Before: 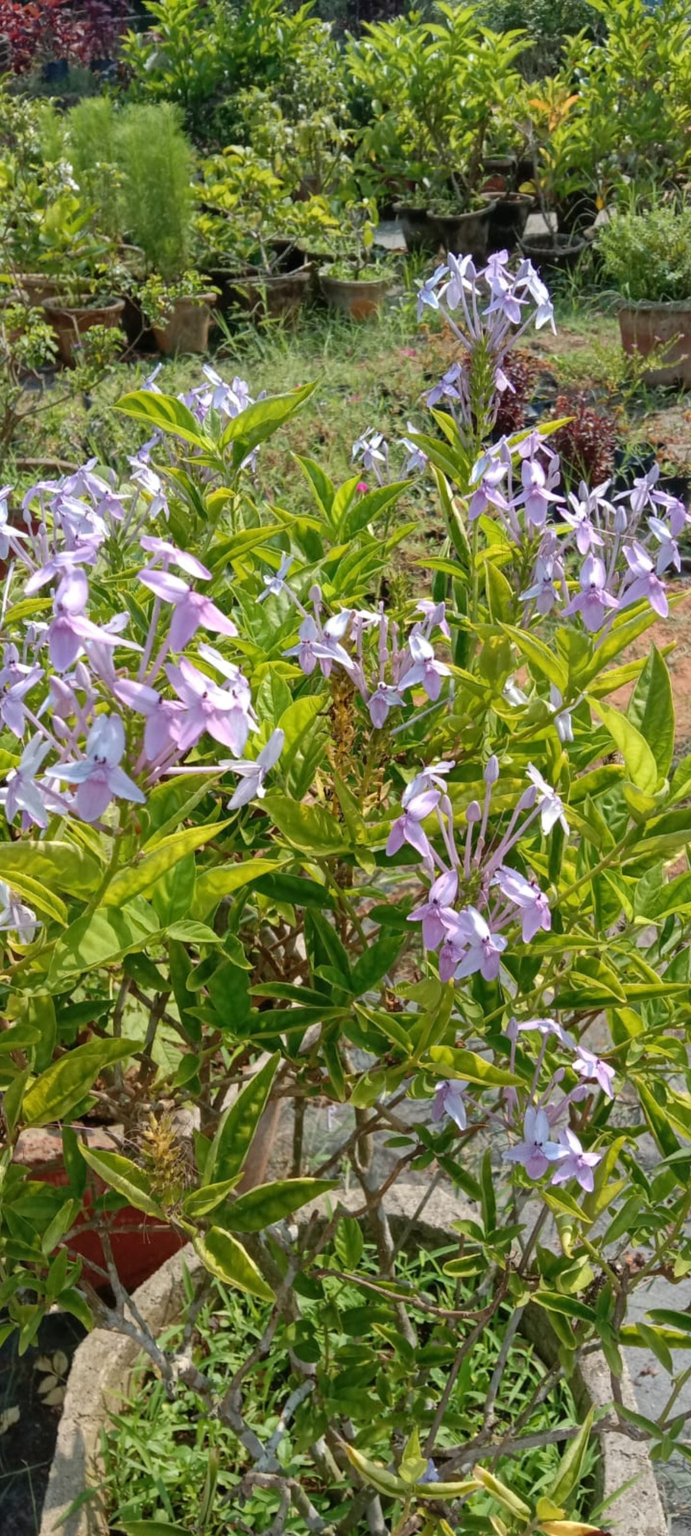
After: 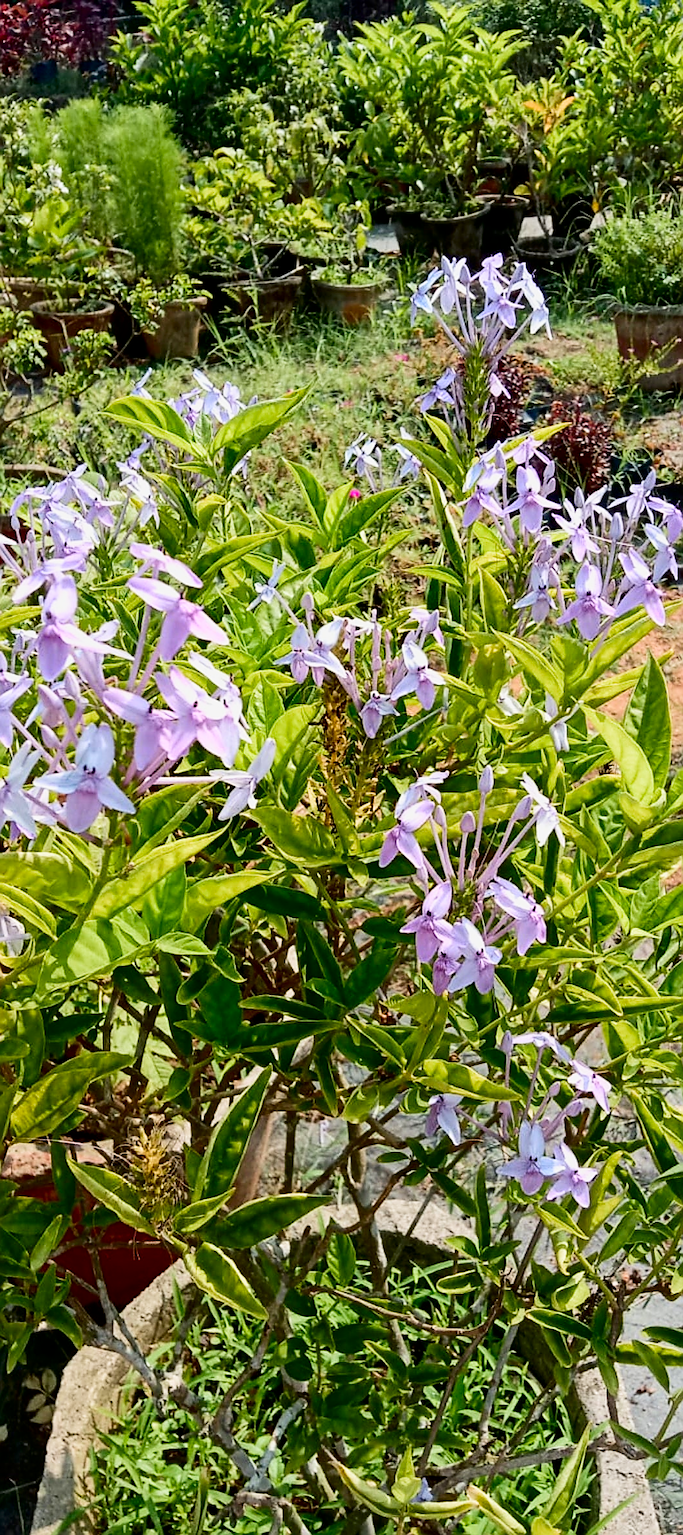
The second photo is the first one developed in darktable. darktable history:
filmic rgb: middle gray luminance 18.42%, black relative exposure -9 EV, white relative exposure 3.75 EV, threshold 6 EV, target black luminance 0%, hardness 4.85, latitude 67.35%, contrast 0.955, highlights saturation mix 20%, shadows ↔ highlights balance 21.36%, add noise in highlights 0, preserve chrominance luminance Y, color science v3 (2019), use custom middle-gray values true, iterations of high-quality reconstruction 0, contrast in highlights soft, enable highlight reconstruction true
exposure: black level correction 0, exposure 0.7 EV, compensate exposure bias true, compensate highlight preservation false
contrast brightness saturation: contrast 0.24, brightness -0.24, saturation 0.14
tone equalizer: on, module defaults
crop and rotate: left 1.774%, right 0.633%, bottom 1.28%
sharpen: radius 1.4, amount 1.25, threshold 0.7
